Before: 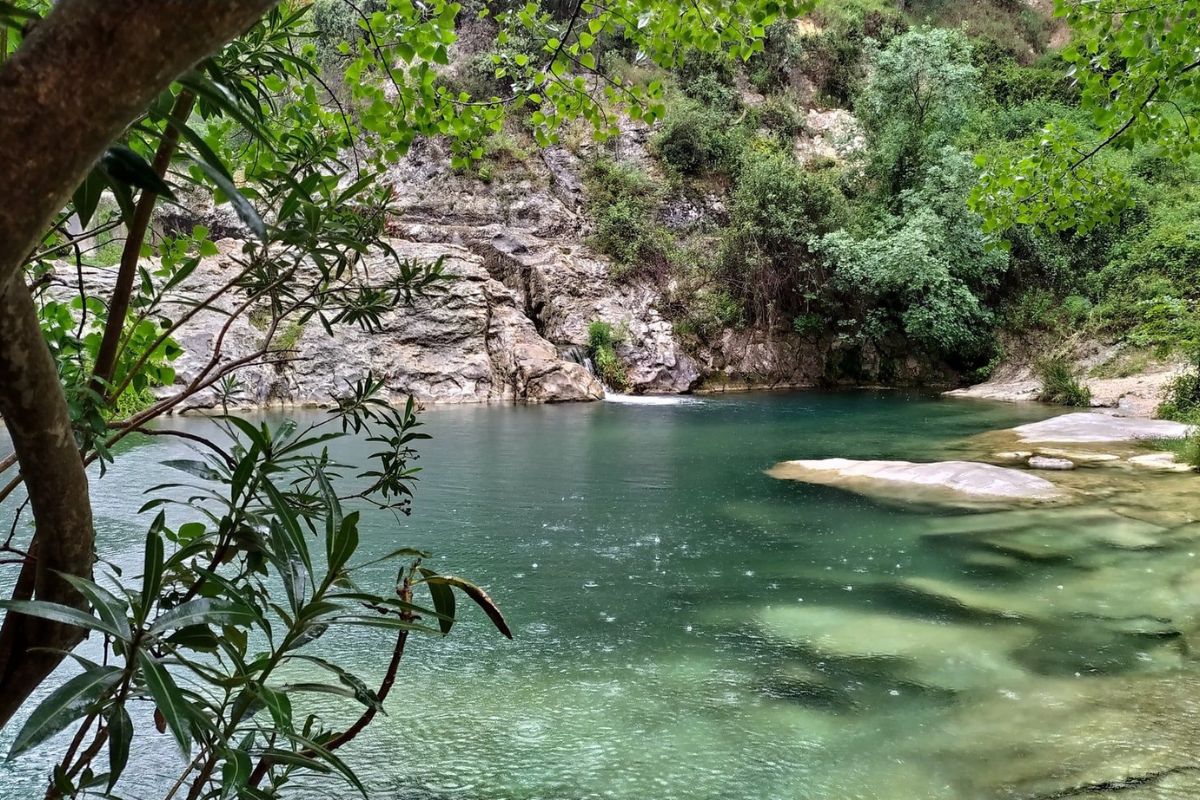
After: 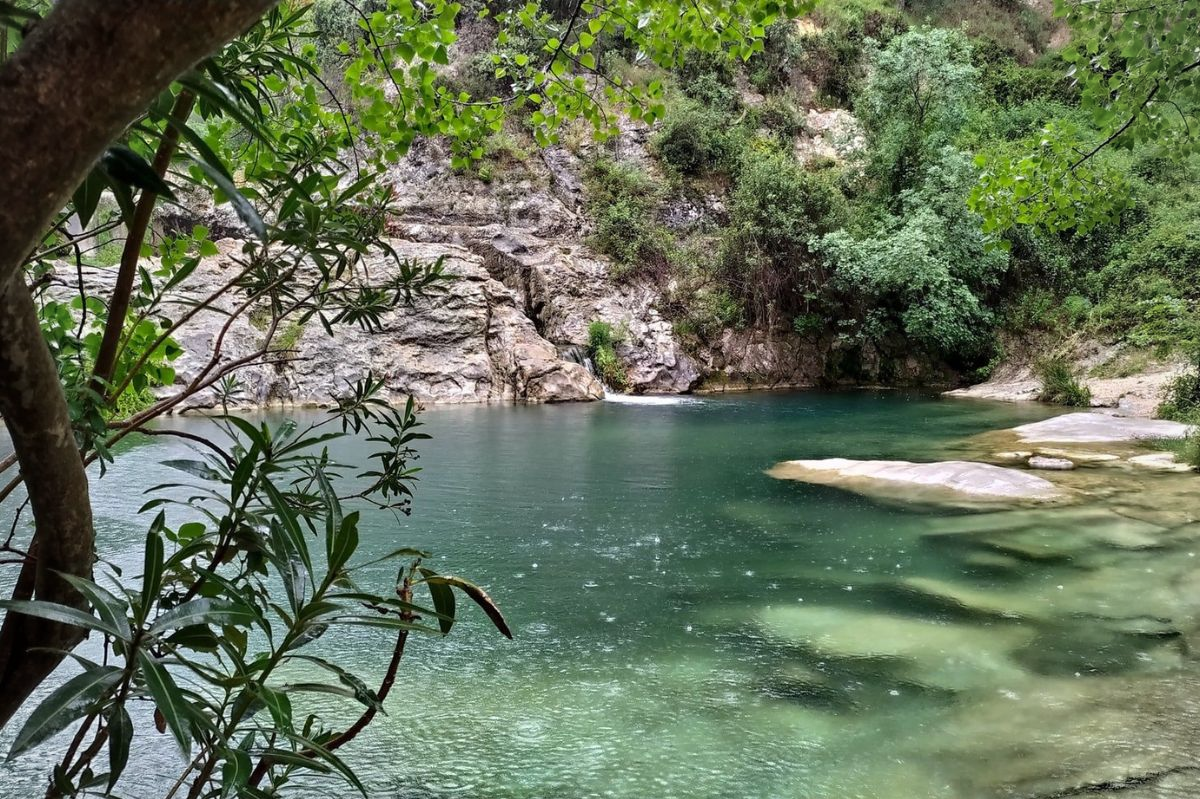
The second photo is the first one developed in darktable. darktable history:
crop: bottom 0.059%
vignetting: brightness -0.201, unbound false
